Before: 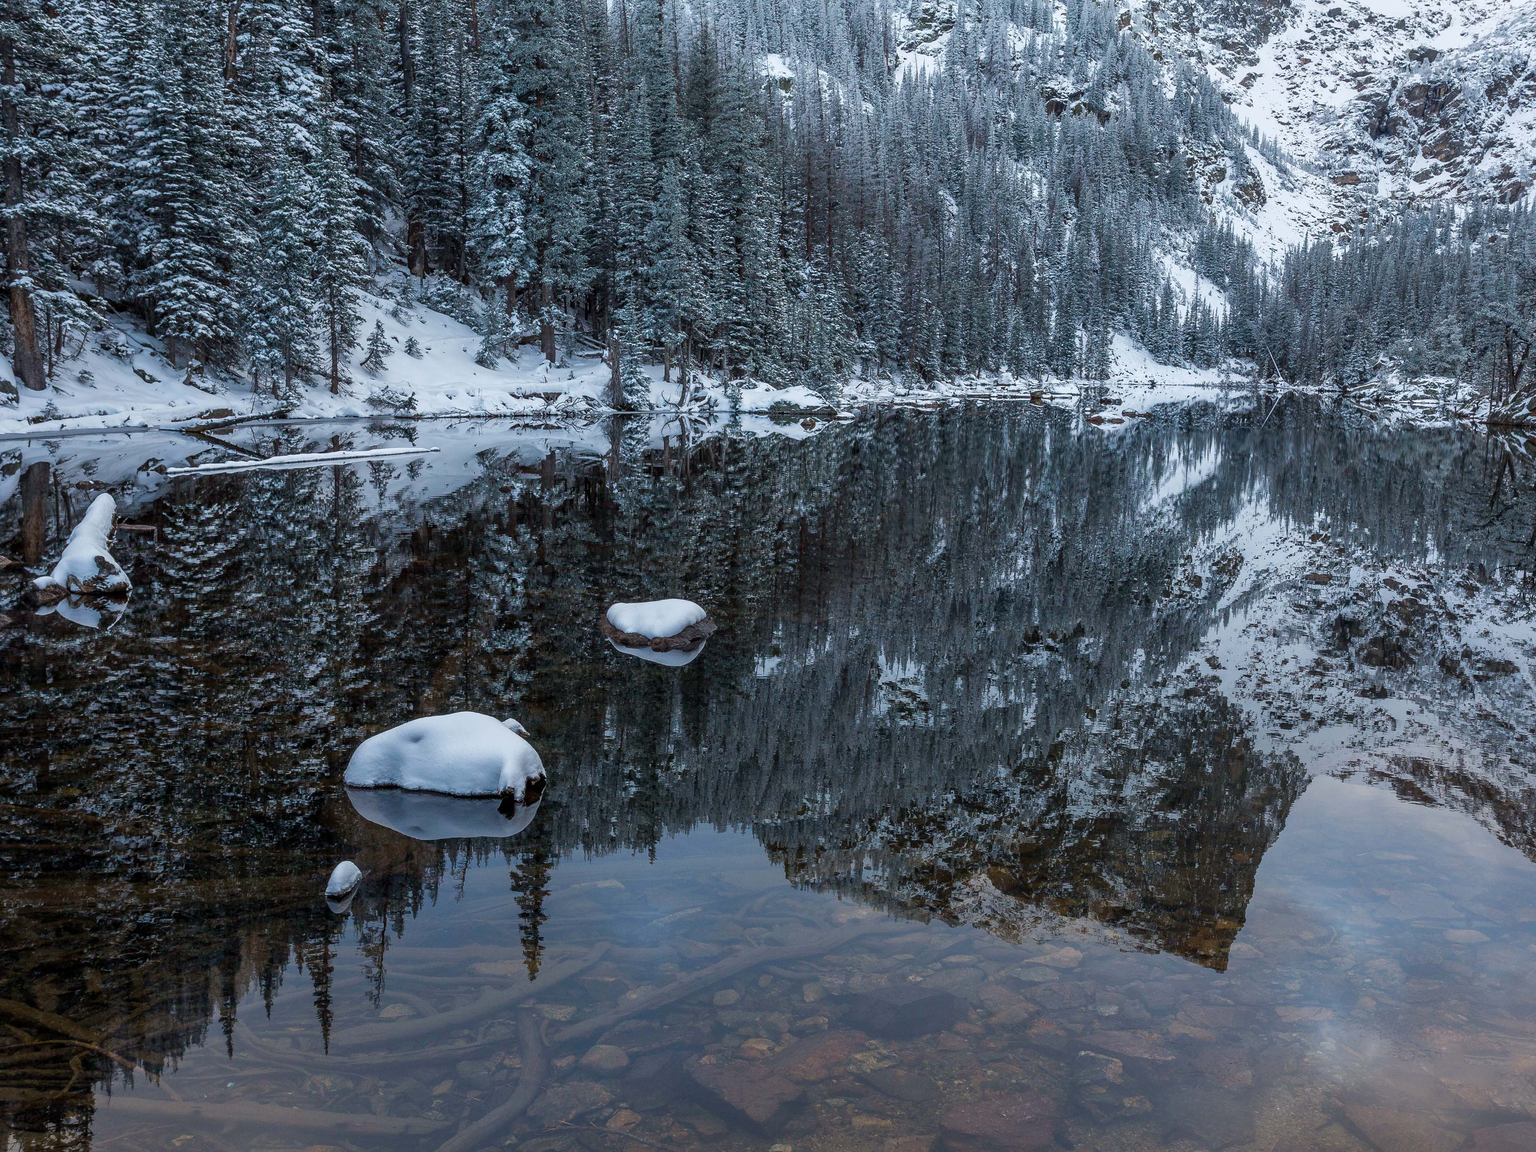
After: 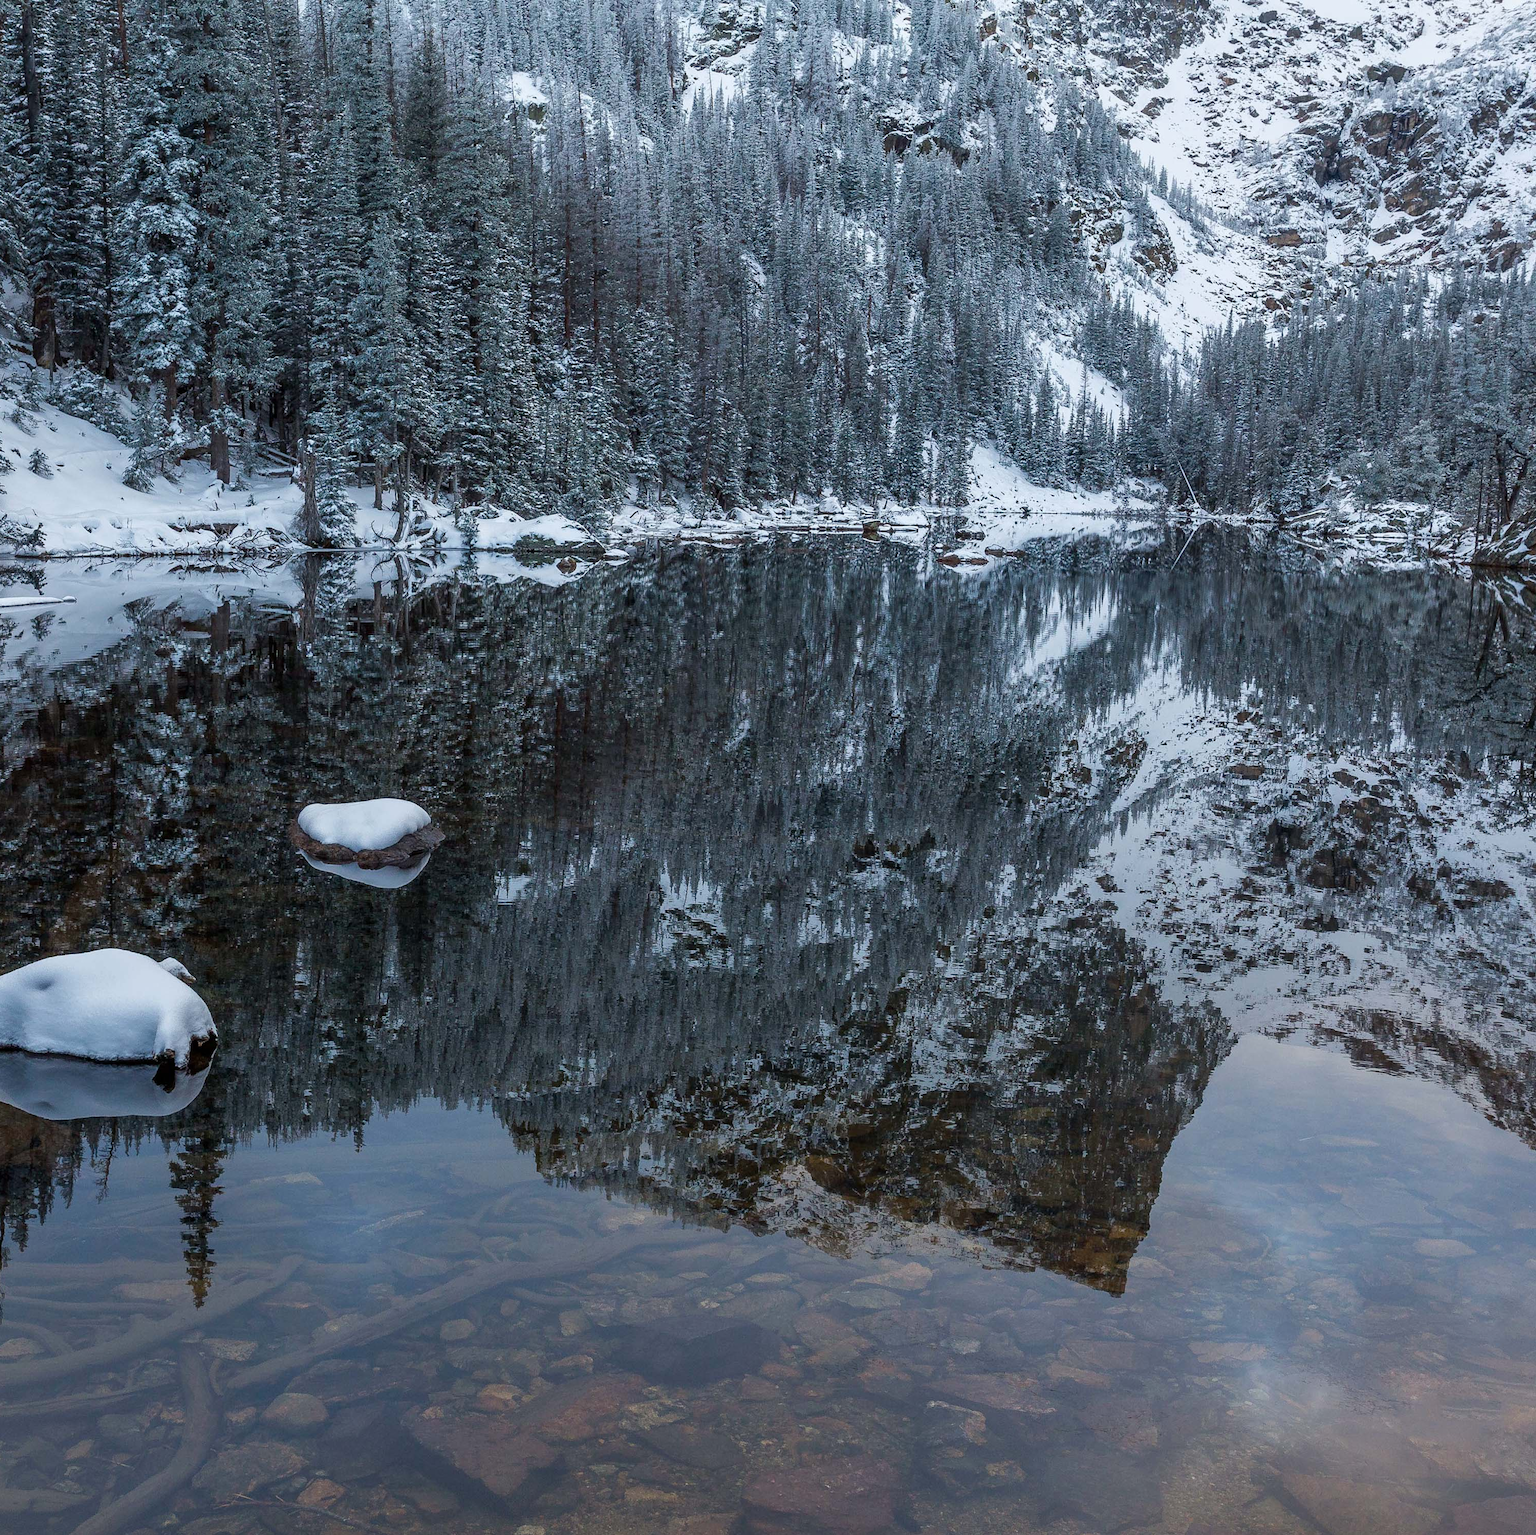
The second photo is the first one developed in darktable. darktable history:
crop and rotate: left 24.974%
